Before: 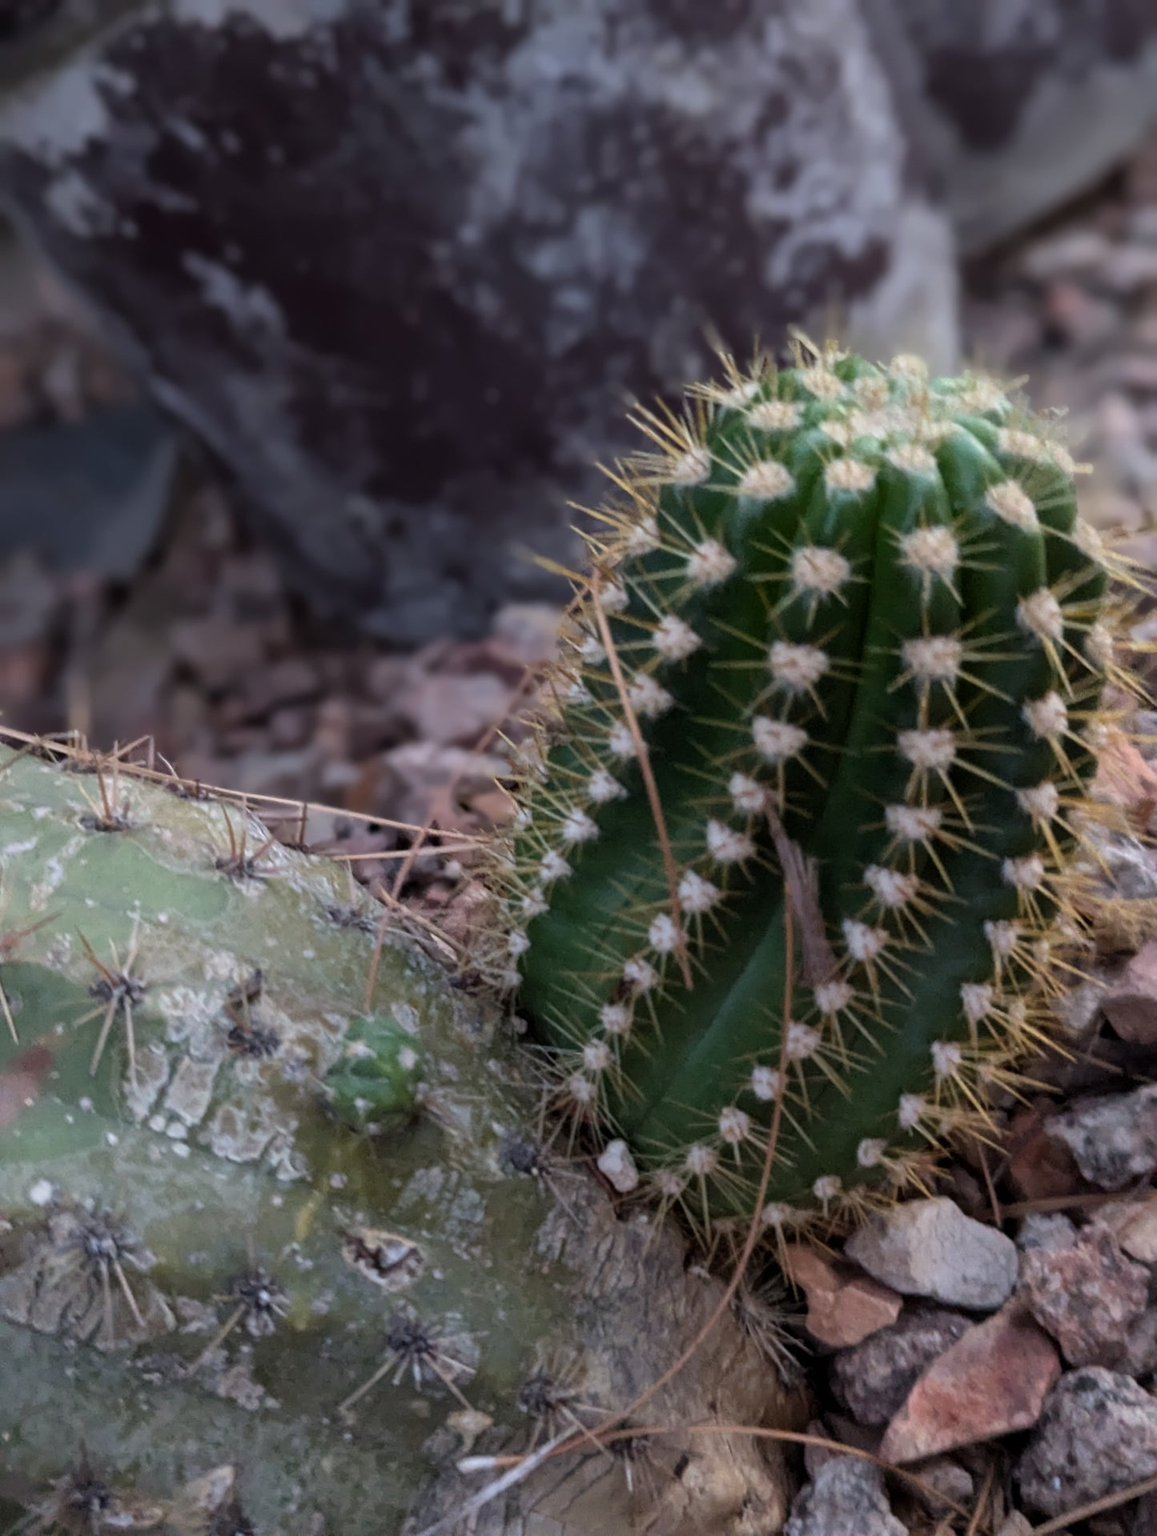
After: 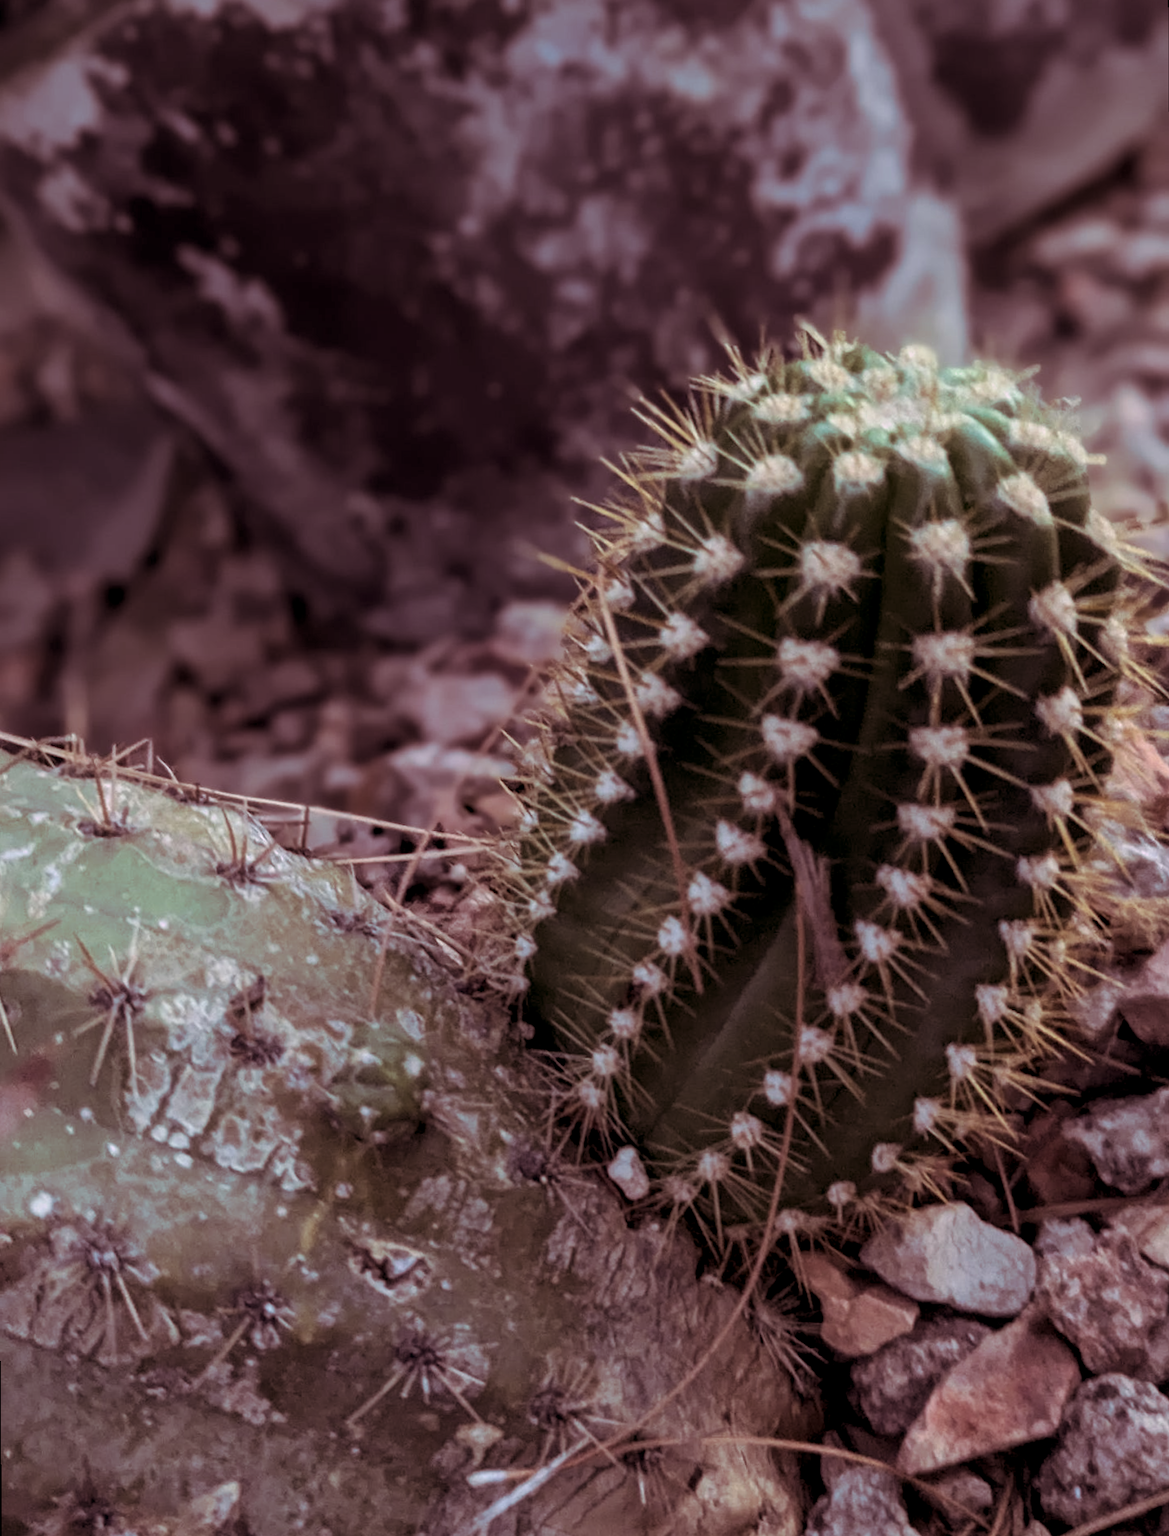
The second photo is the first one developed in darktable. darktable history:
rotate and perspective: rotation -0.45°, automatic cropping original format, crop left 0.008, crop right 0.992, crop top 0.012, crop bottom 0.988
split-toning: highlights › hue 298.8°, highlights › saturation 0.73, compress 41.76%
local contrast: detail 130%
exposure: exposure -0.177 EV, compensate highlight preservation false
